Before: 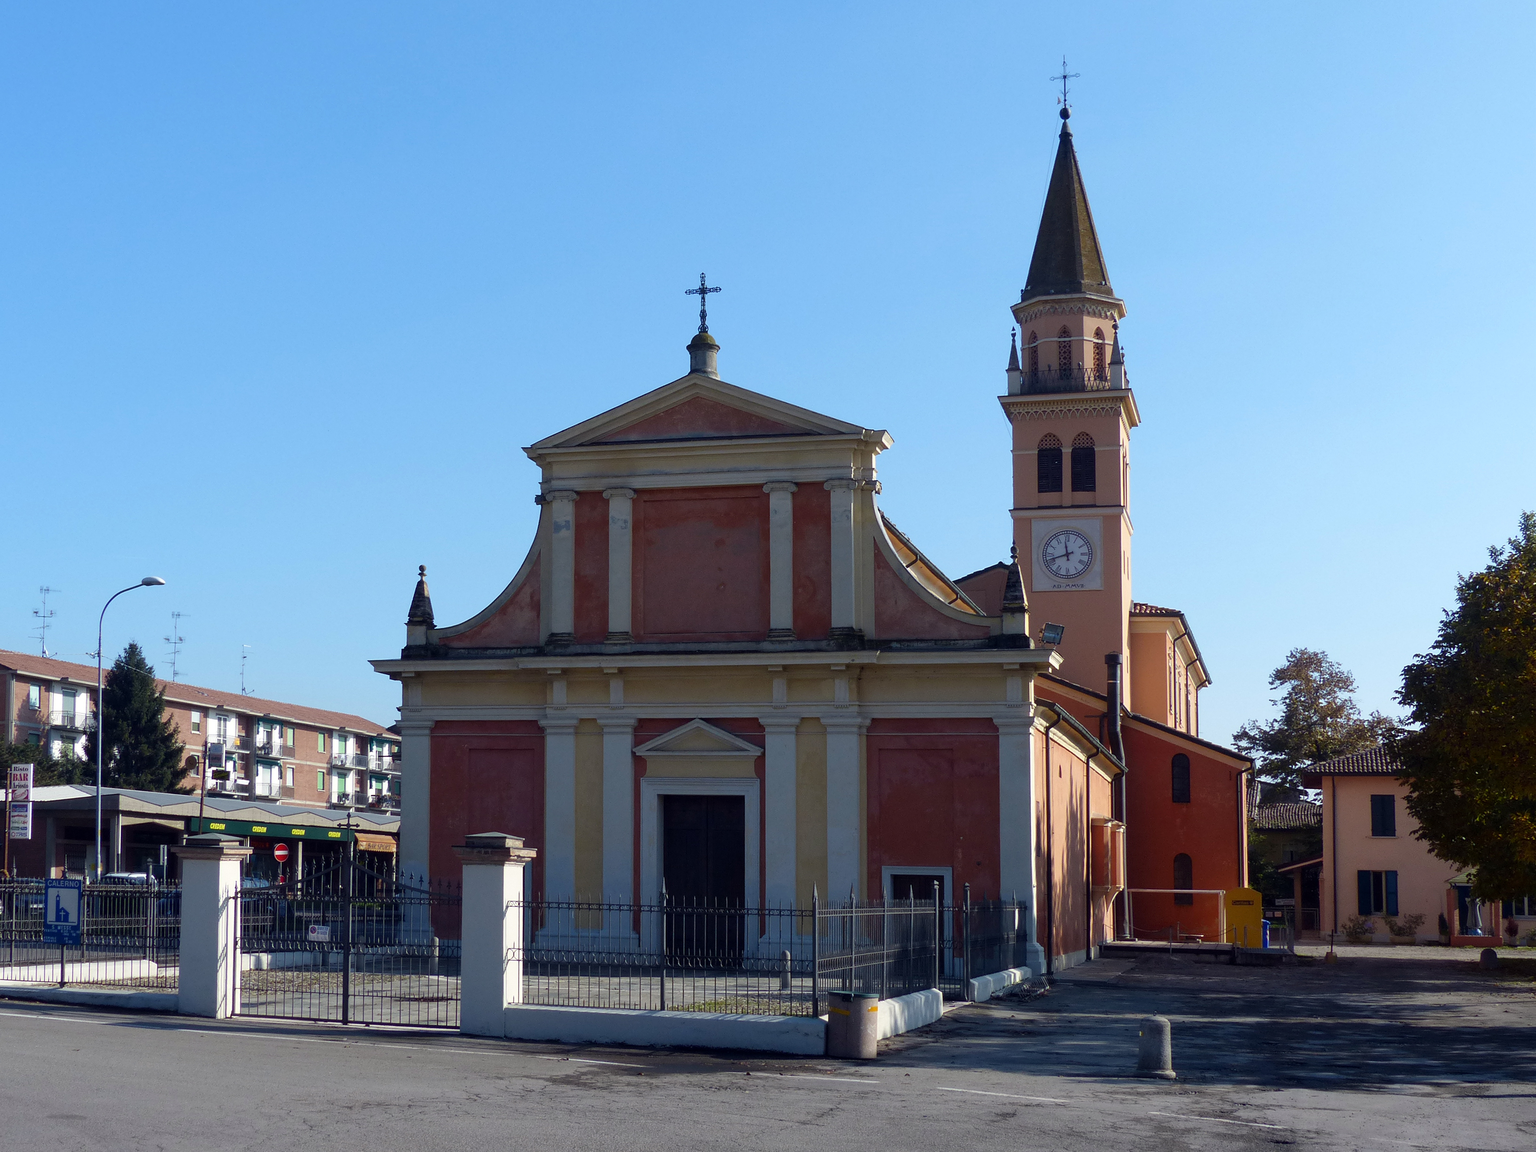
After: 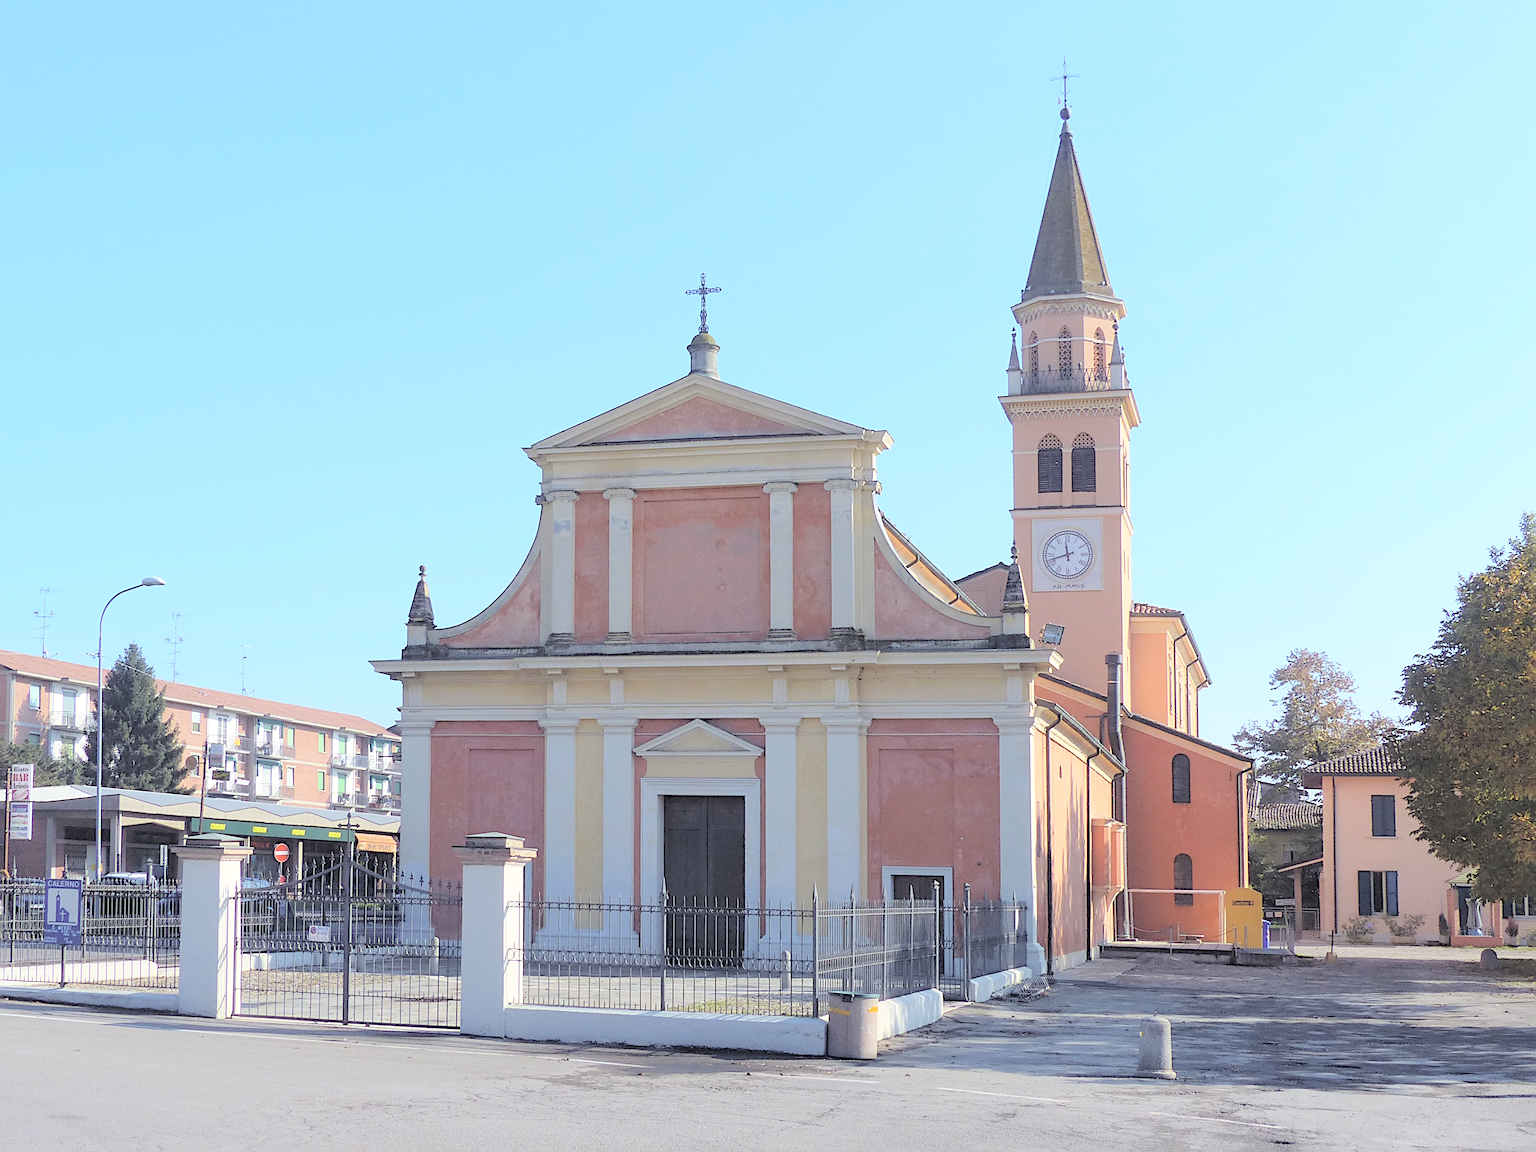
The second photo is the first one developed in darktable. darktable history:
sharpen: radius 3.113
contrast brightness saturation: brightness 0.983
